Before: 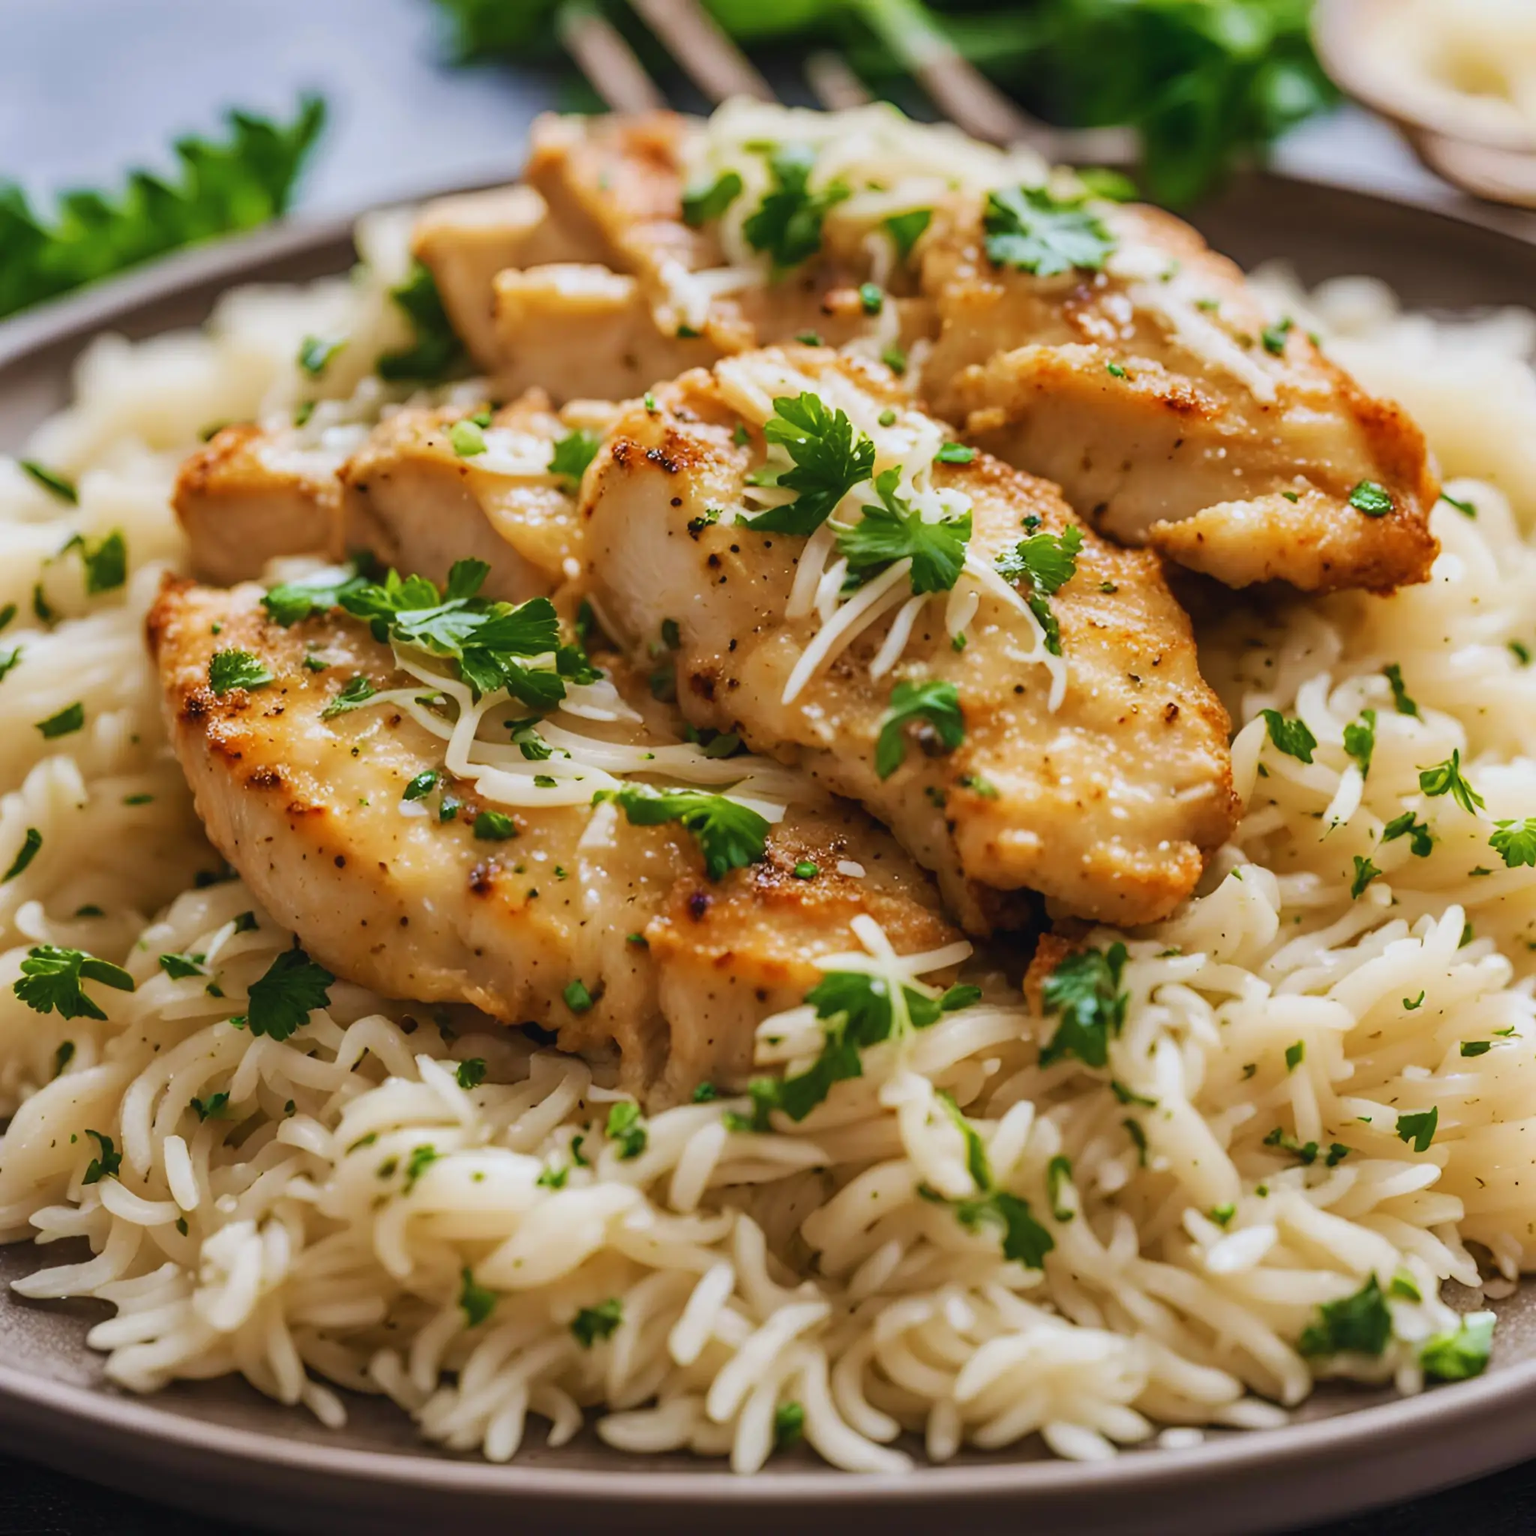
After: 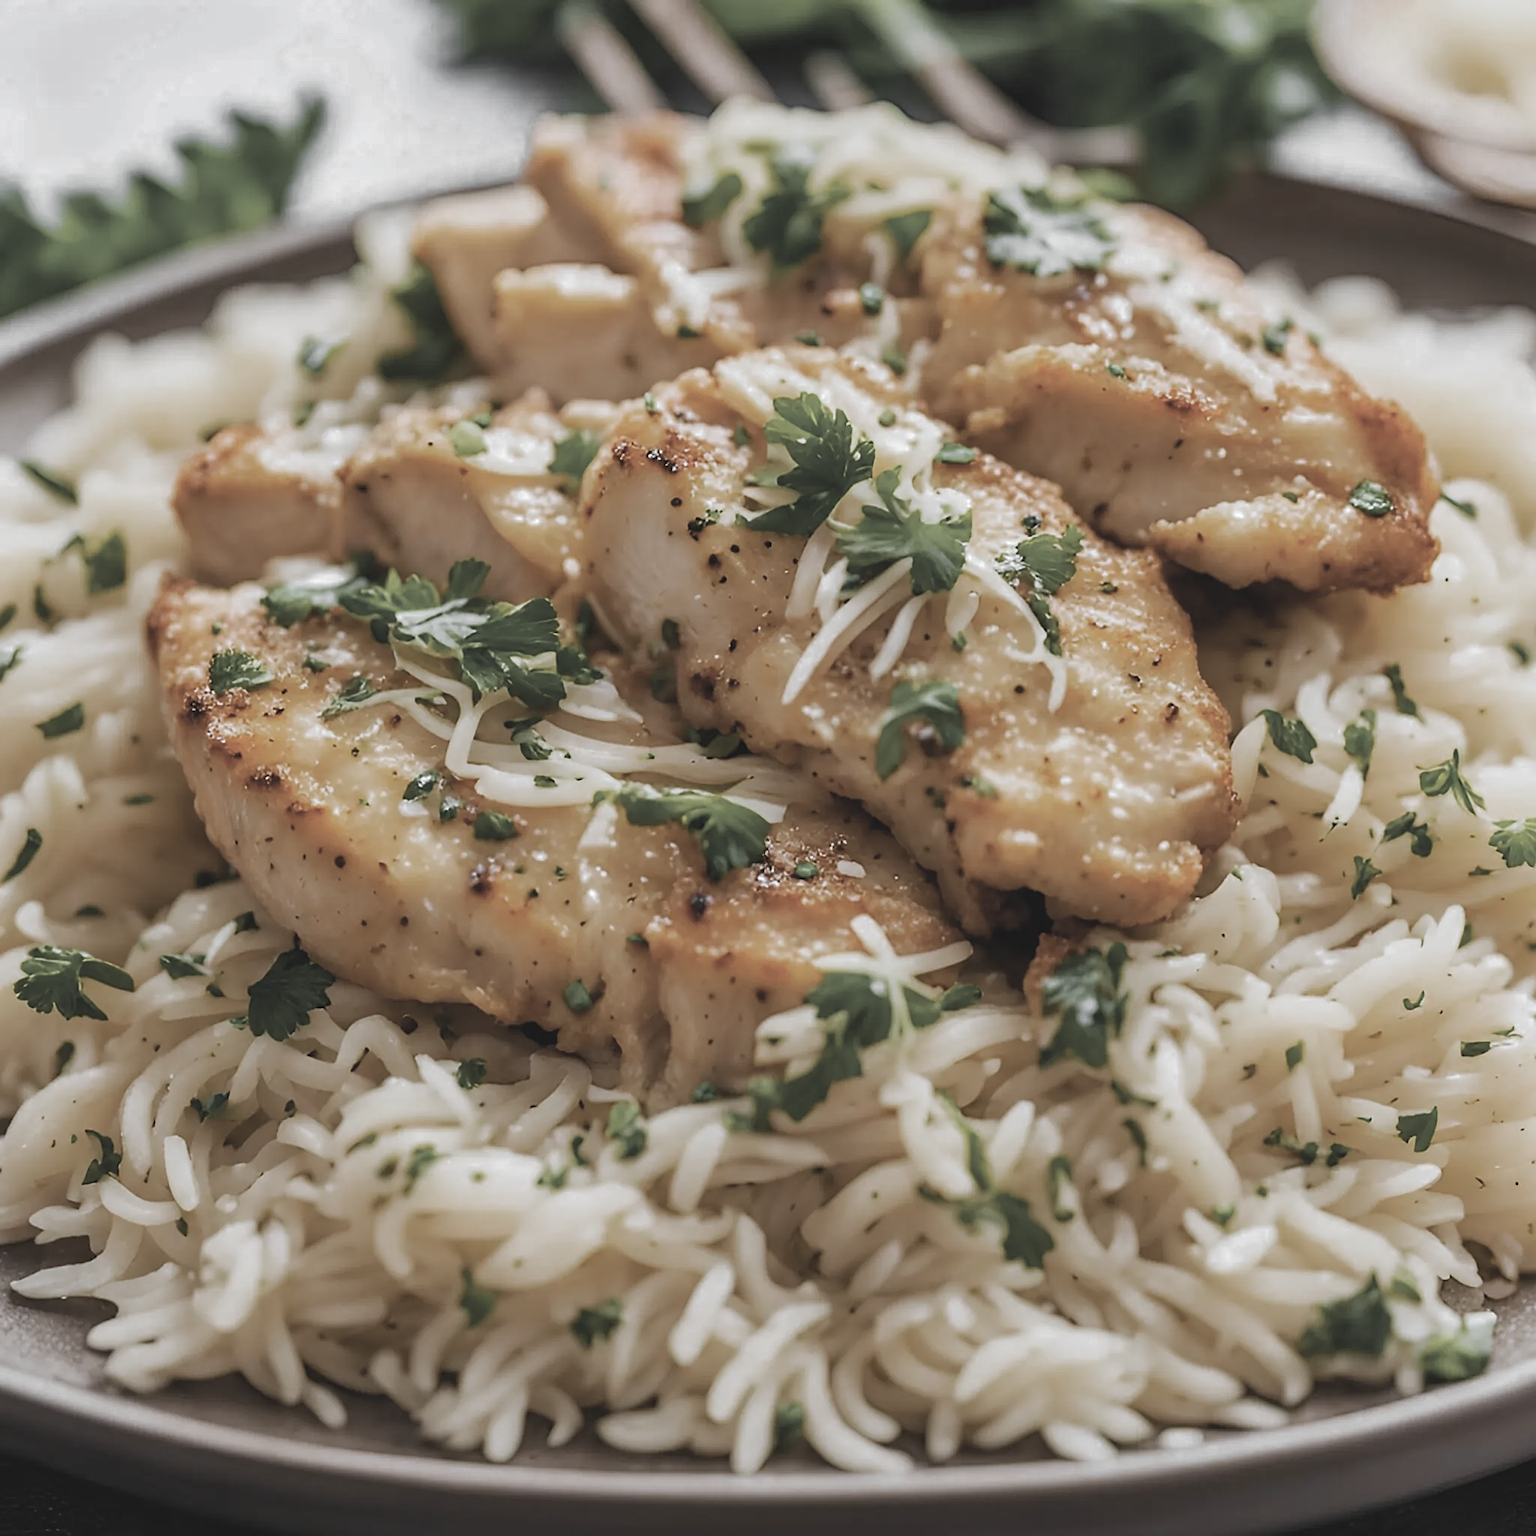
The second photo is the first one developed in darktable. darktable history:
sharpen: on, module defaults
color zones: curves: ch0 [(0, 0.613) (0.01, 0.613) (0.245, 0.448) (0.498, 0.529) (0.642, 0.665) (0.879, 0.777) (0.99, 0.613)]; ch1 [(0, 0.035) (0.121, 0.189) (0.259, 0.197) (0.415, 0.061) (0.589, 0.022) (0.732, 0.022) (0.857, 0.026) (0.991, 0.053)]
contrast brightness saturation: contrast -0.1, brightness 0.05, saturation 0.08
